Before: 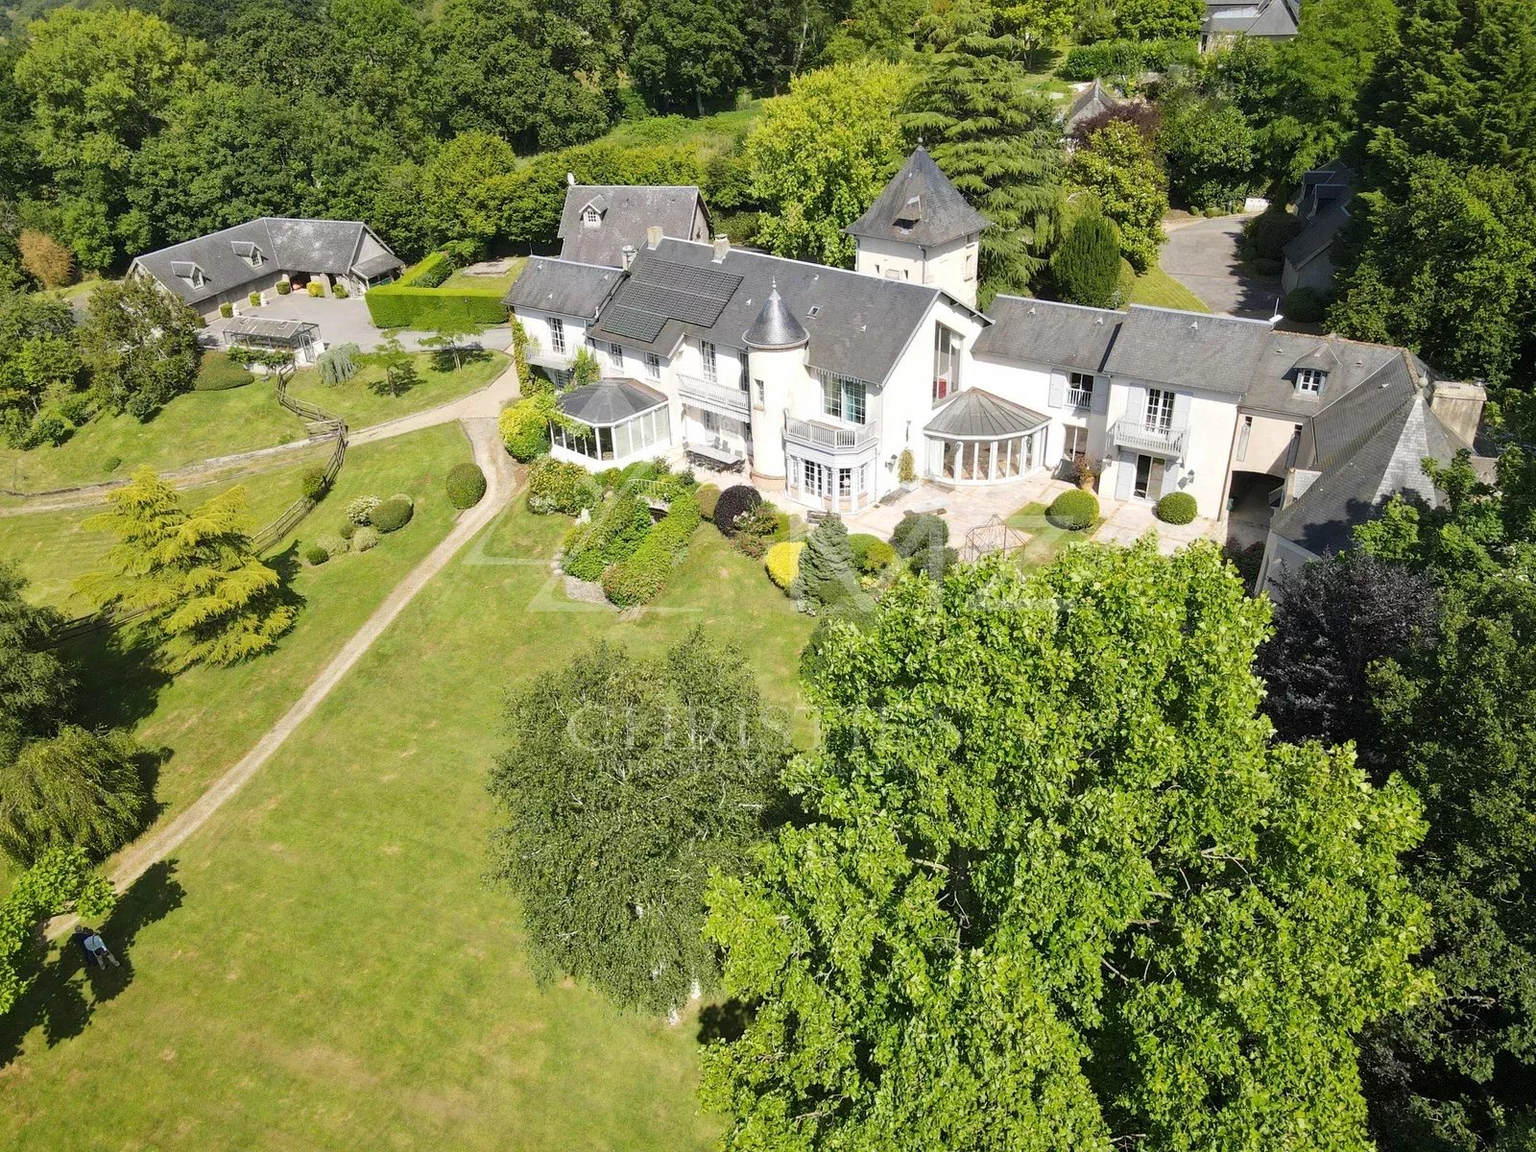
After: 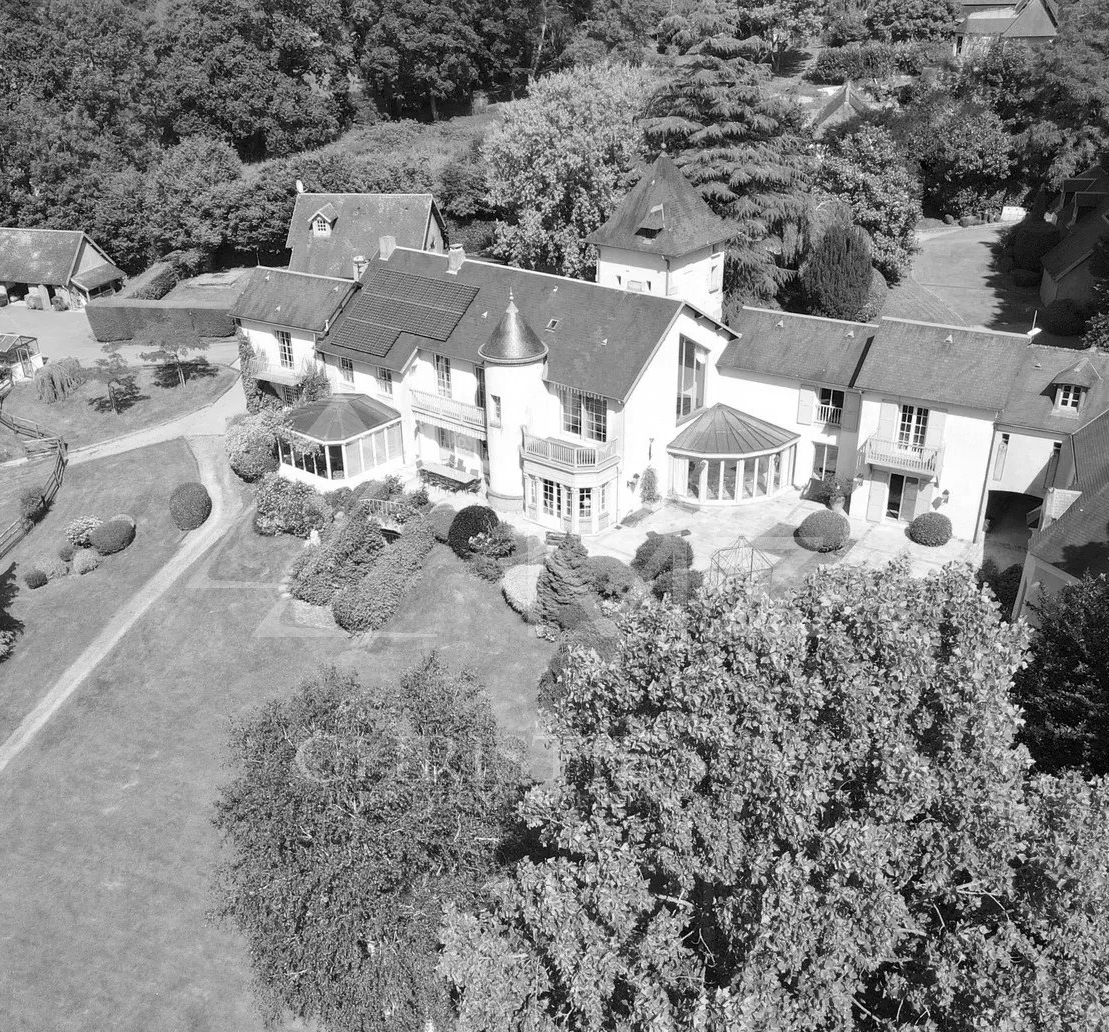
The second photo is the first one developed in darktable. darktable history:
crop: left 18.479%, right 12.2%, bottom 13.971%
contrast brightness saturation: saturation -1
